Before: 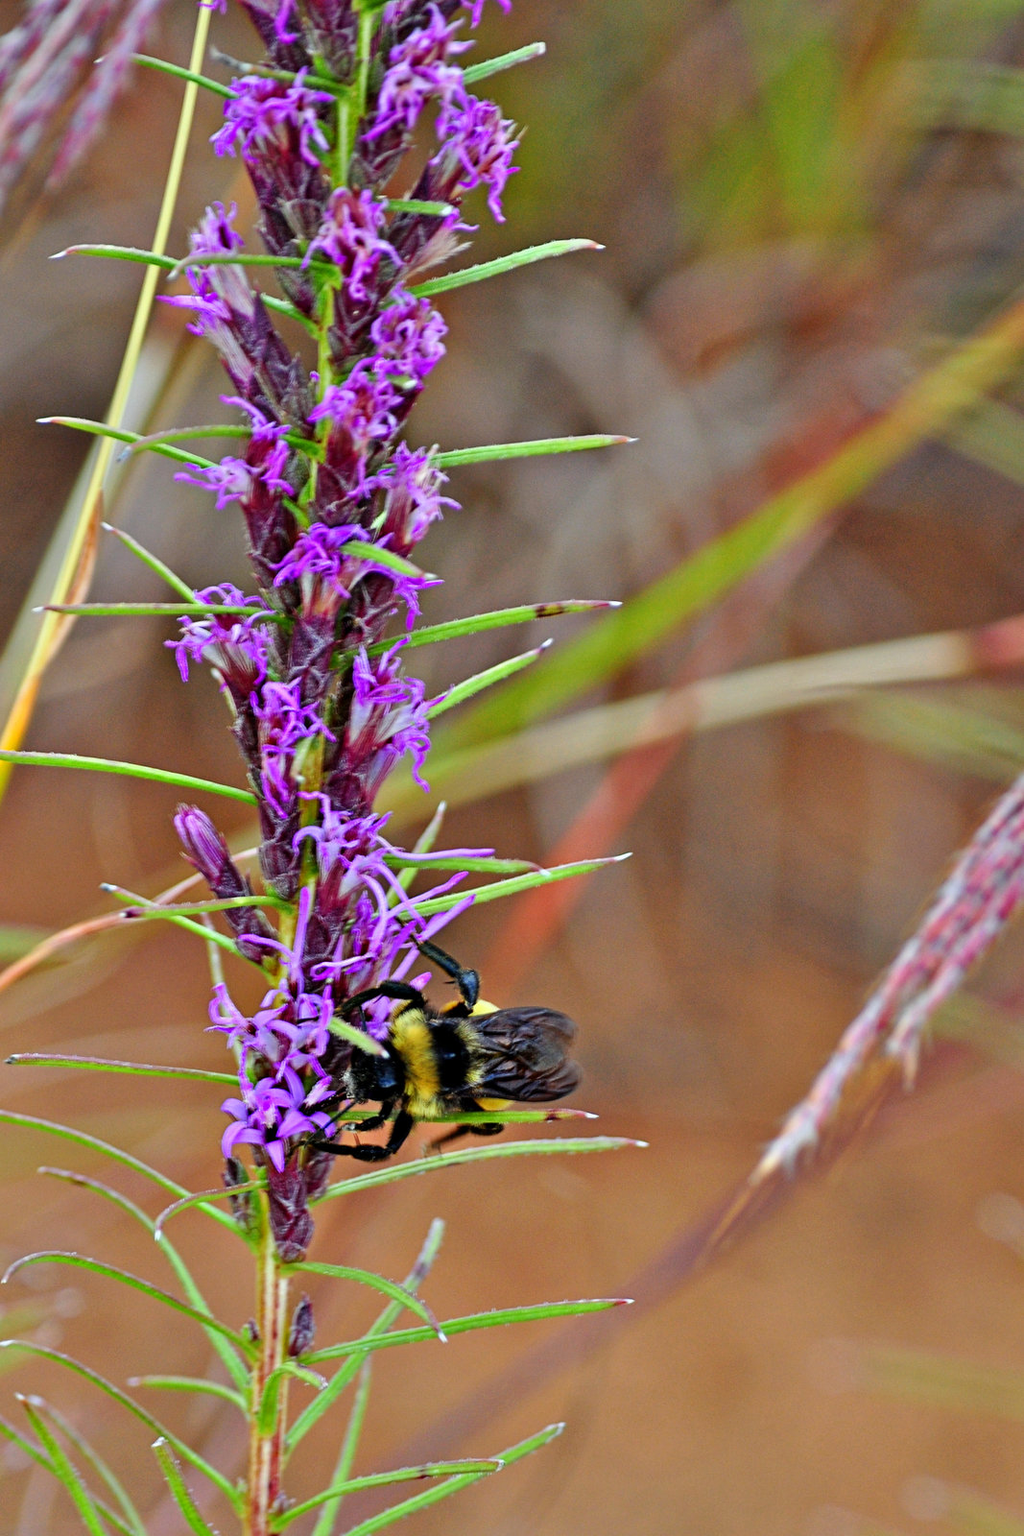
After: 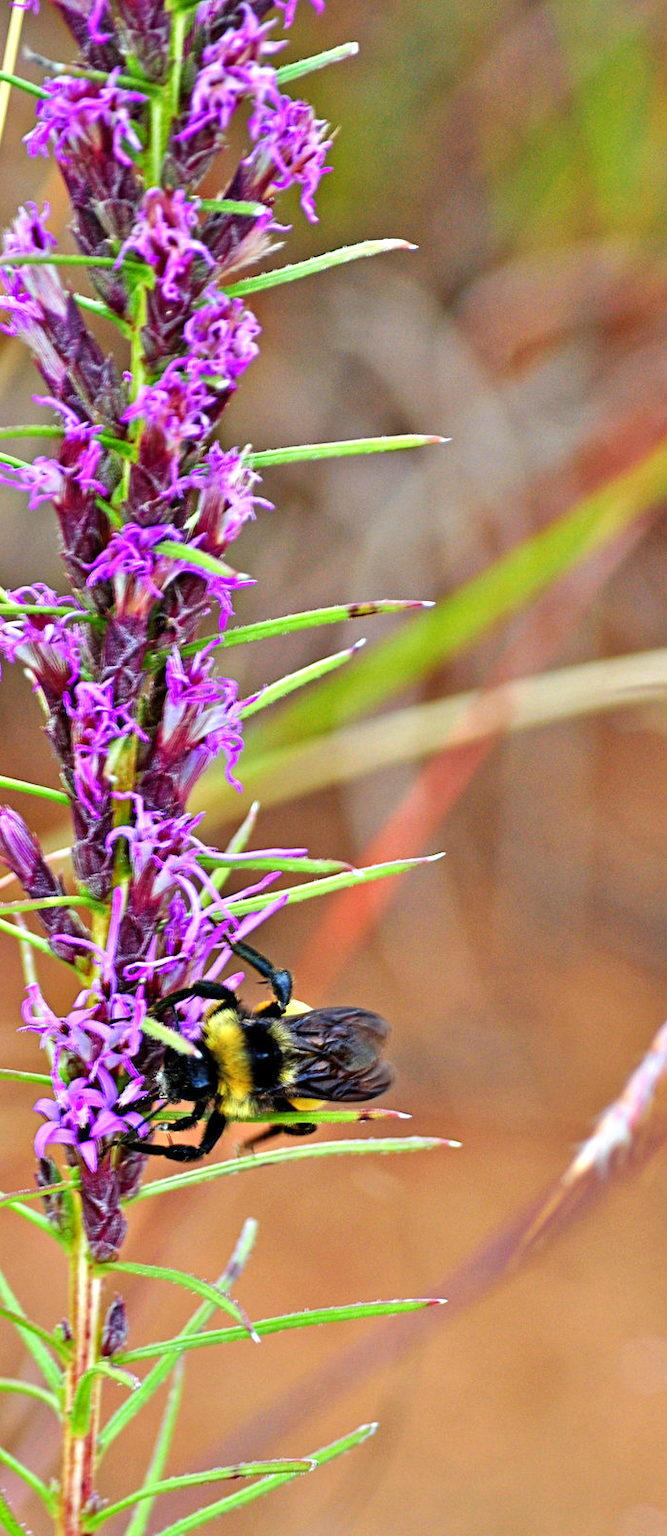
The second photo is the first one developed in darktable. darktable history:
velvia: strength 14.62%
crop and rotate: left 18.322%, right 16.487%
exposure: exposure 0.585 EV, compensate highlight preservation false
